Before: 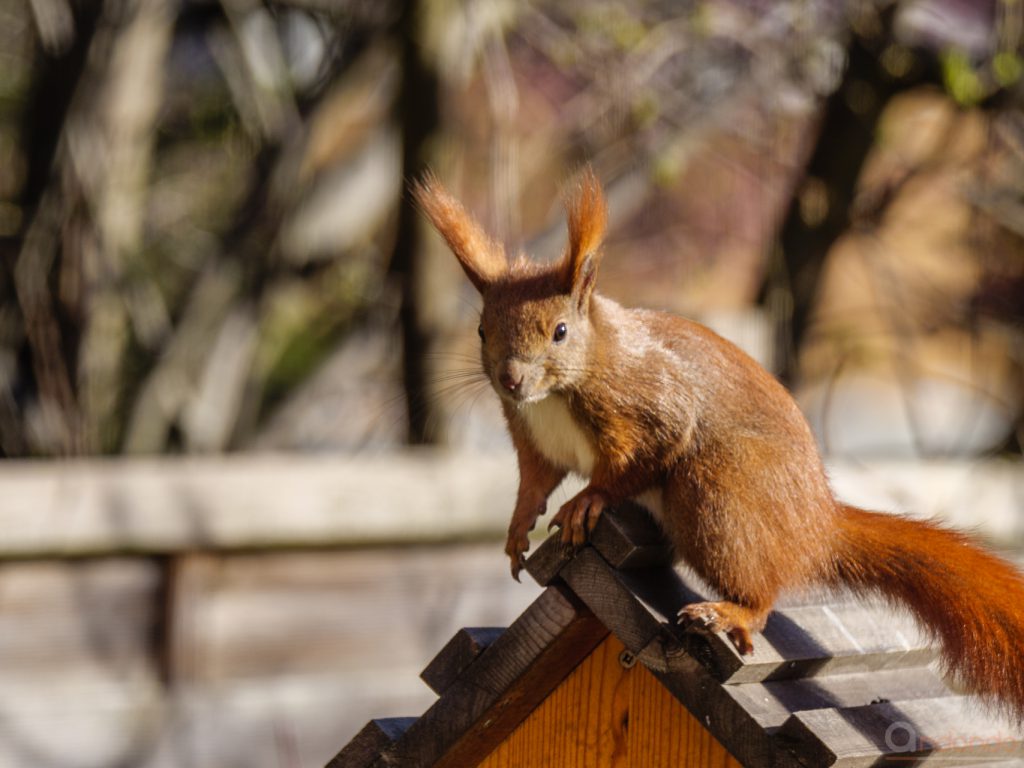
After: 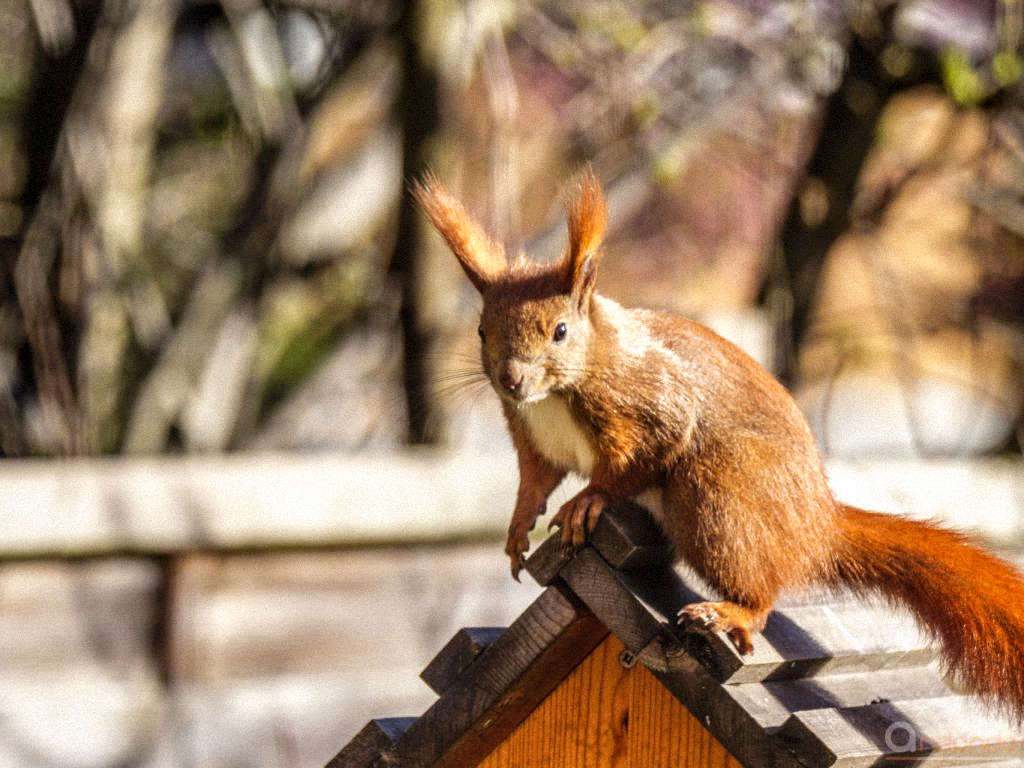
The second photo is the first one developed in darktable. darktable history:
exposure: exposure 0.191 EV, compensate highlight preservation false
base curve: curves: ch0 [(0, 0) (0.688, 0.865) (1, 1)], preserve colors none
grain: mid-tones bias 0%
local contrast: on, module defaults
